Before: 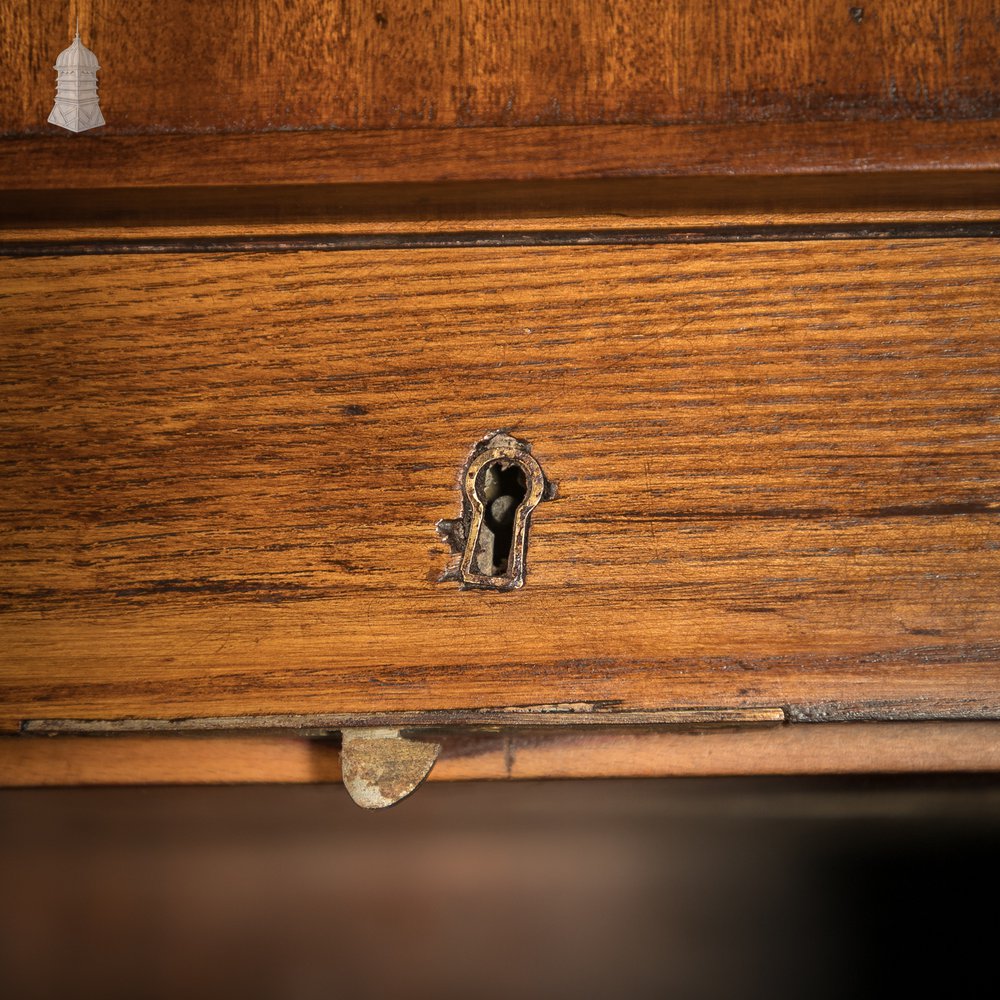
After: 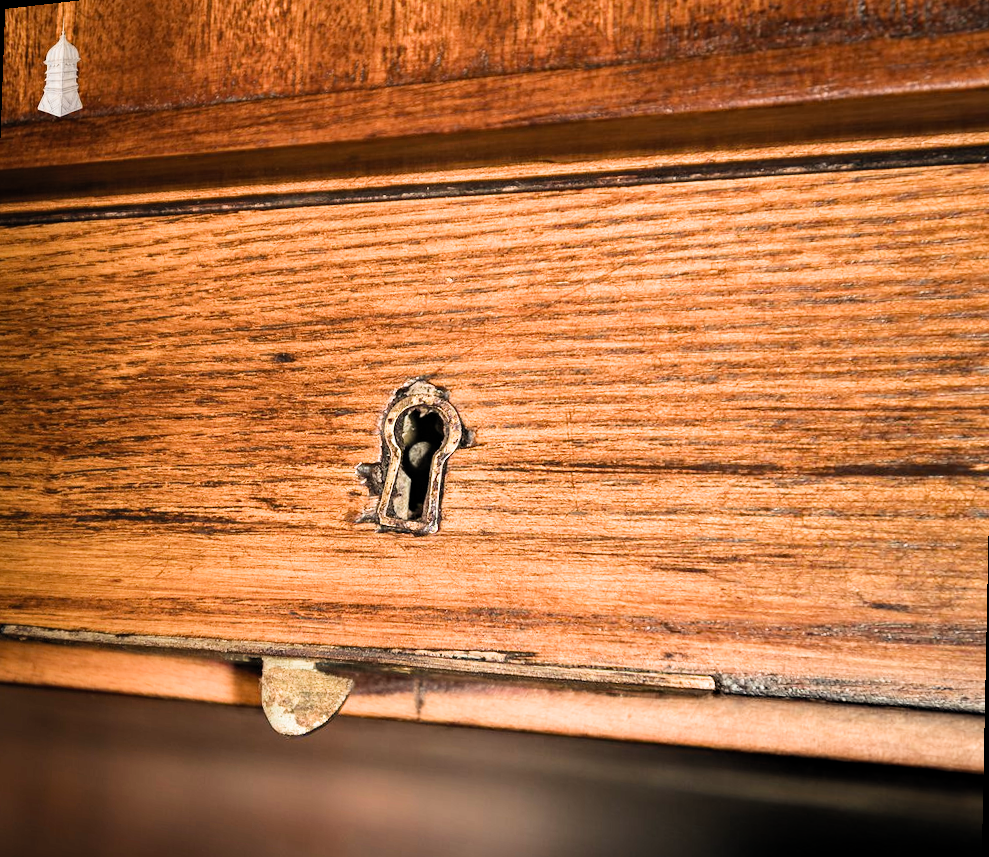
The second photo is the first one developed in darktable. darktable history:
rotate and perspective: rotation 1.69°, lens shift (vertical) -0.023, lens shift (horizontal) -0.291, crop left 0.025, crop right 0.988, crop top 0.092, crop bottom 0.842
contrast brightness saturation: contrast 0.2, brightness 0.16, saturation 0.22
tone equalizer: -8 EV -0.55 EV
exposure: black level correction 0, exposure 0.7 EV, compensate exposure bias true, compensate highlight preservation false
filmic rgb: middle gray luminance 21.73%, black relative exposure -14 EV, white relative exposure 2.96 EV, threshold 6 EV, target black luminance 0%, hardness 8.81, latitude 59.69%, contrast 1.208, highlights saturation mix 5%, shadows ↔ highlights balance 41.6%, add noise in highlights 0, color science v3 (2019), use custom middle-gray values true, iterations of high-quality reconstruction 0, contrast in highlights soft, enable highlight reconstruction true
haze removal: compatibility mode true, adaptive false
